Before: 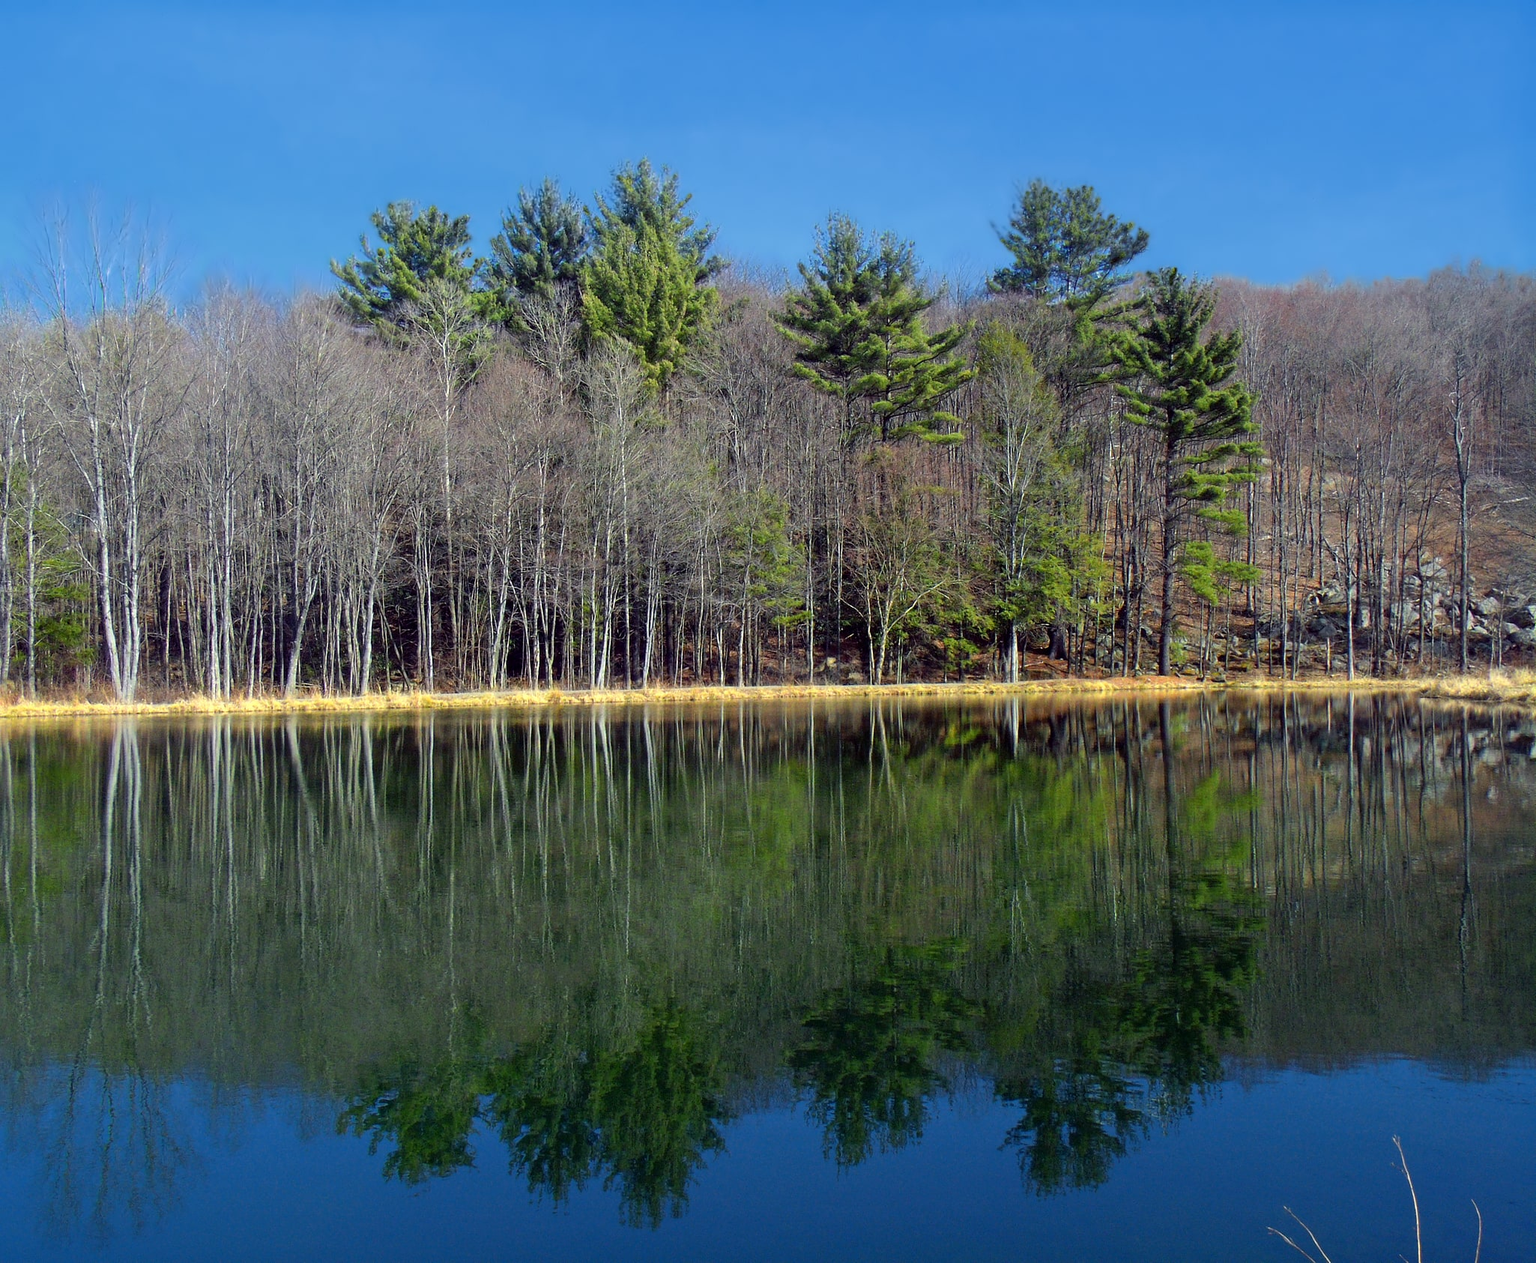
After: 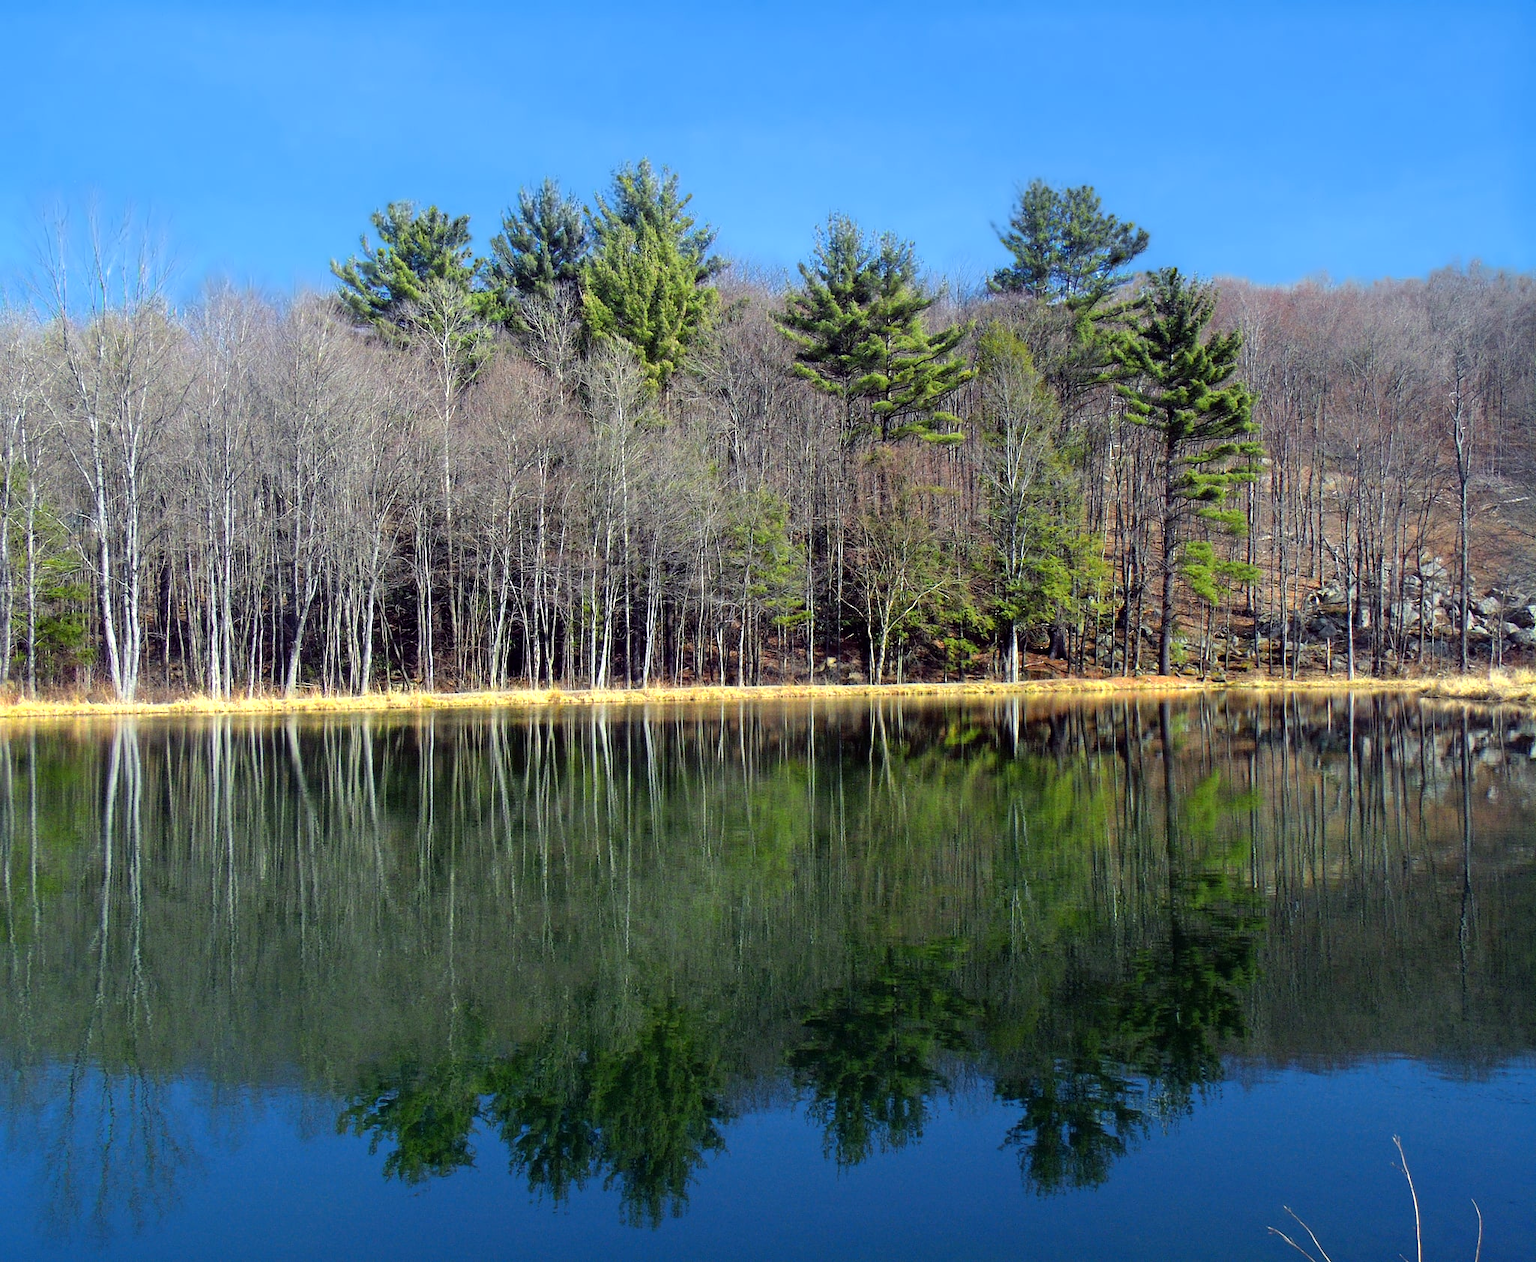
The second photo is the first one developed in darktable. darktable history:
tone equalizer: -8 EV -0.39 EV, -7 EV -0.397 EV, -6 EV -0.353 EV, -5 EV -0.184 EV, -3 EV 0.256 EV, -2 EV 0.357 EV, -1 EV 0.404 EV, +0 EV 0.436 EV
